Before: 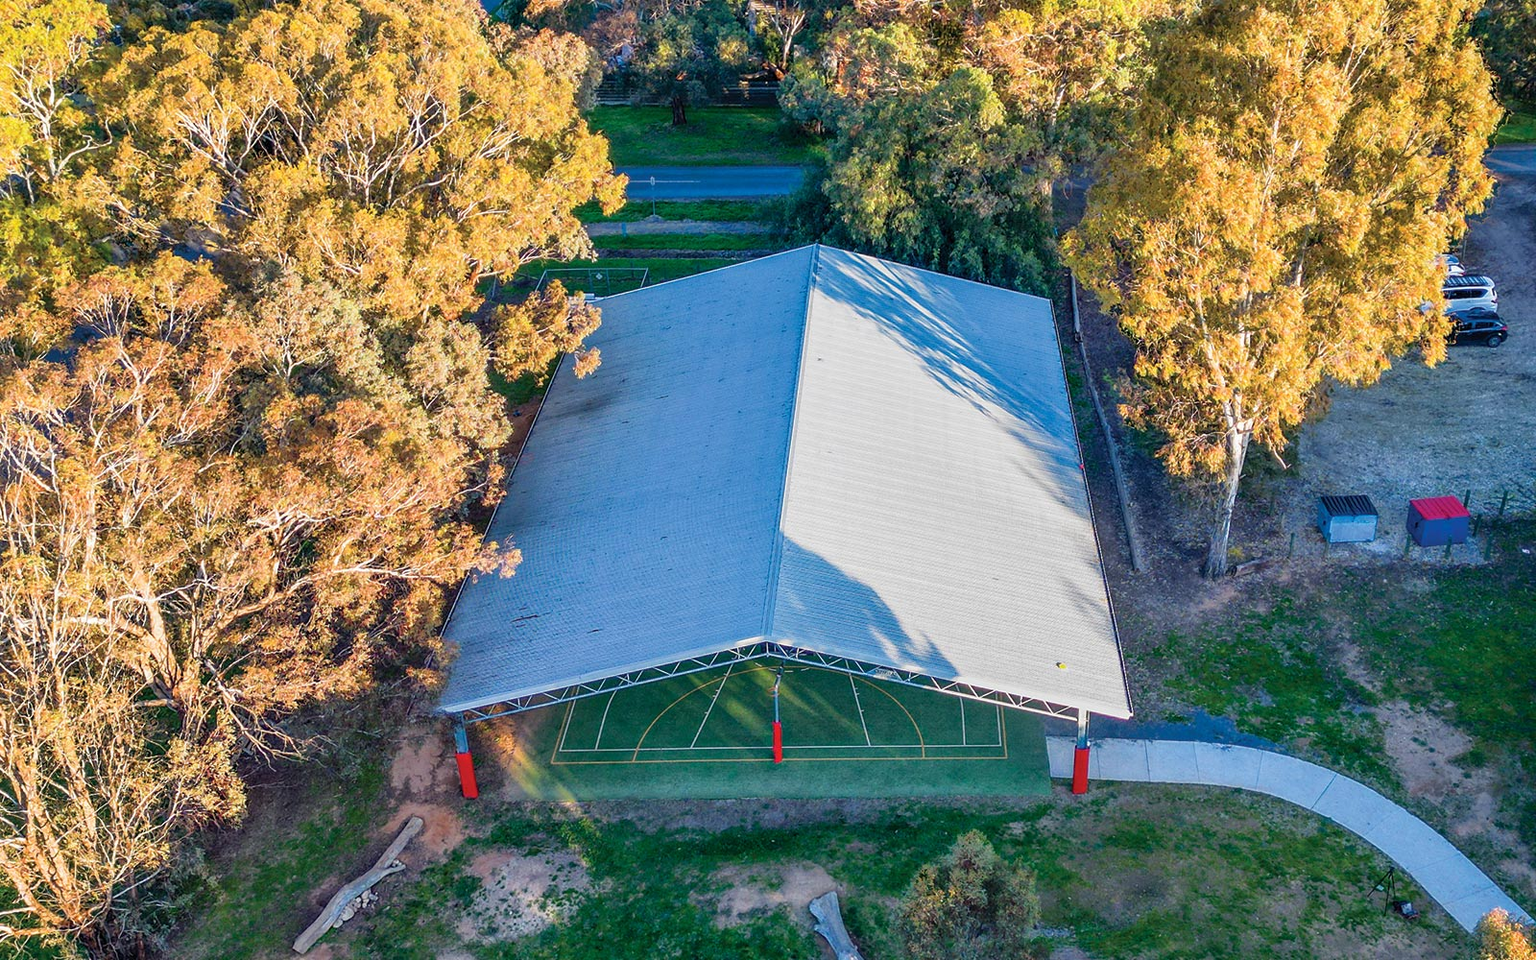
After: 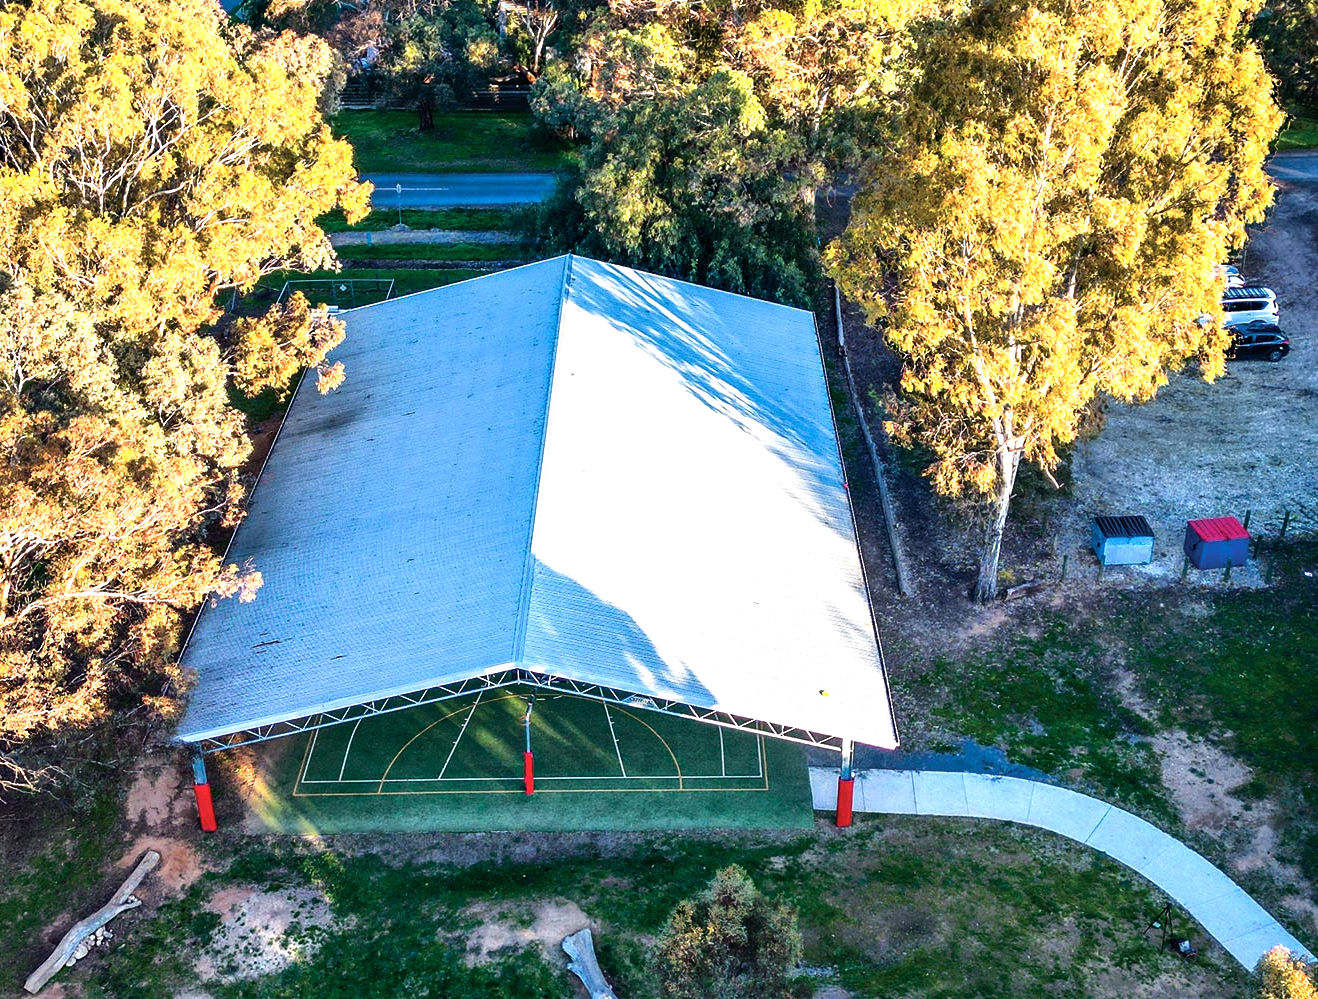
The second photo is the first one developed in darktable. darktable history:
crop: left 17.582%, bottom 0.031%
tone equalizer: -8 EV -1.08 EV, -7 EV -1.01 EV, -6 EV -0.867 EV, -5 EV -0.578 EV, -3 EV 0.578 EV, -2 EV 0.867 EV, -1 EV 1.01 EV, +0 EV 1.08 EV, edges refinement/feathering 500, mask exposure compensation -1.57 EV, preserve details no
